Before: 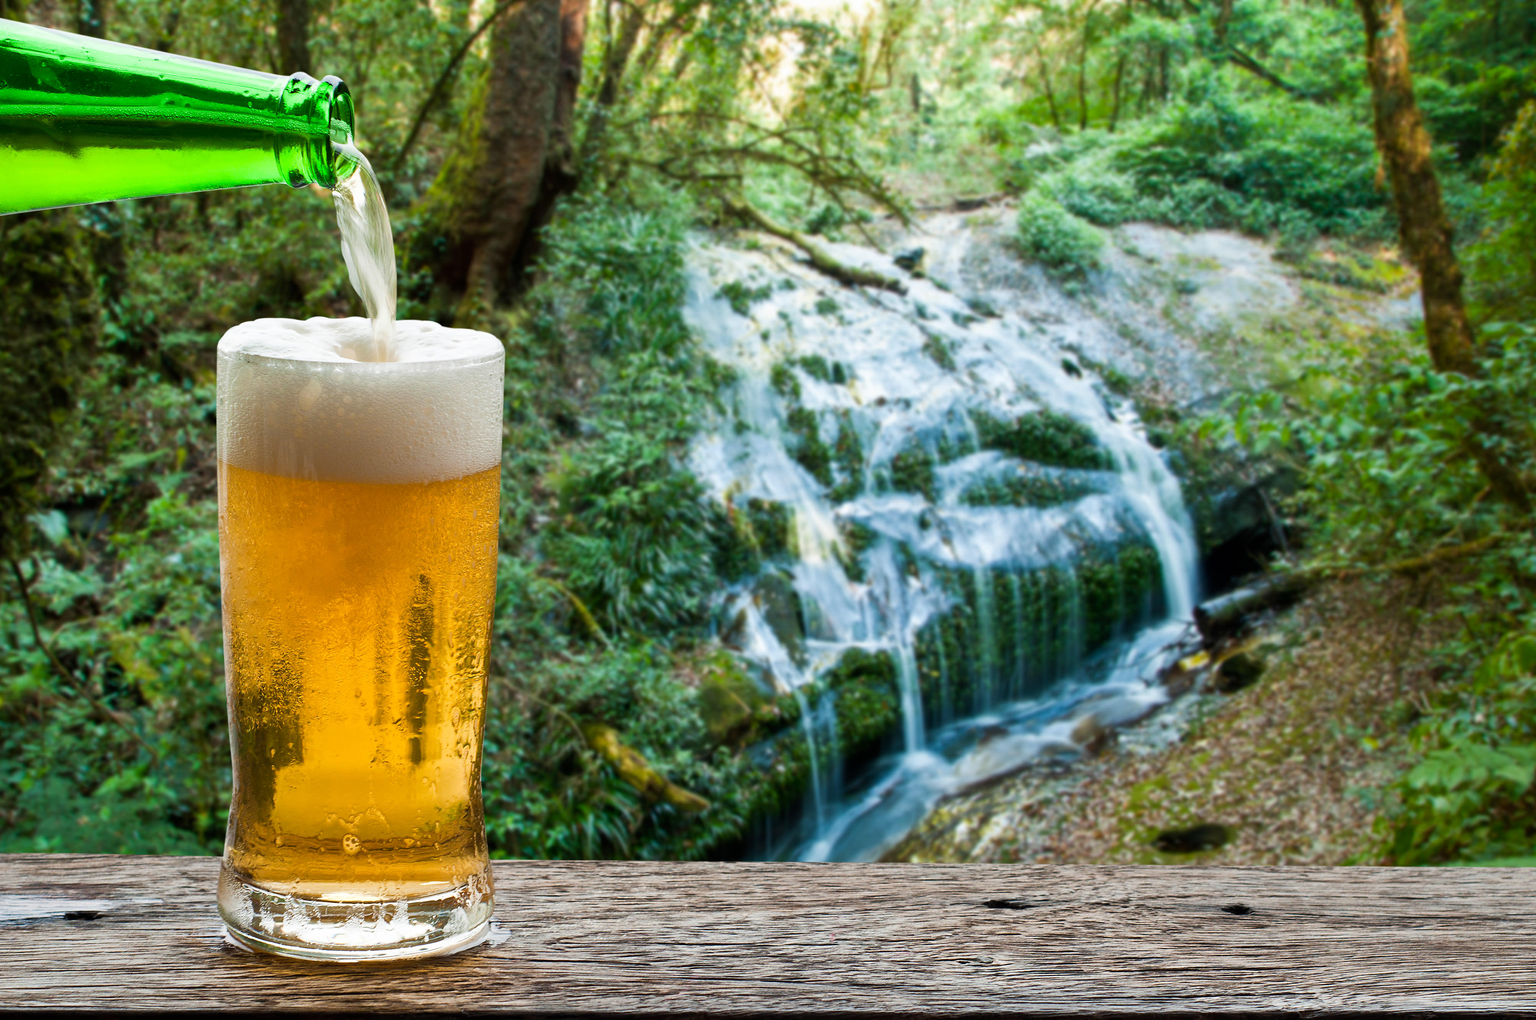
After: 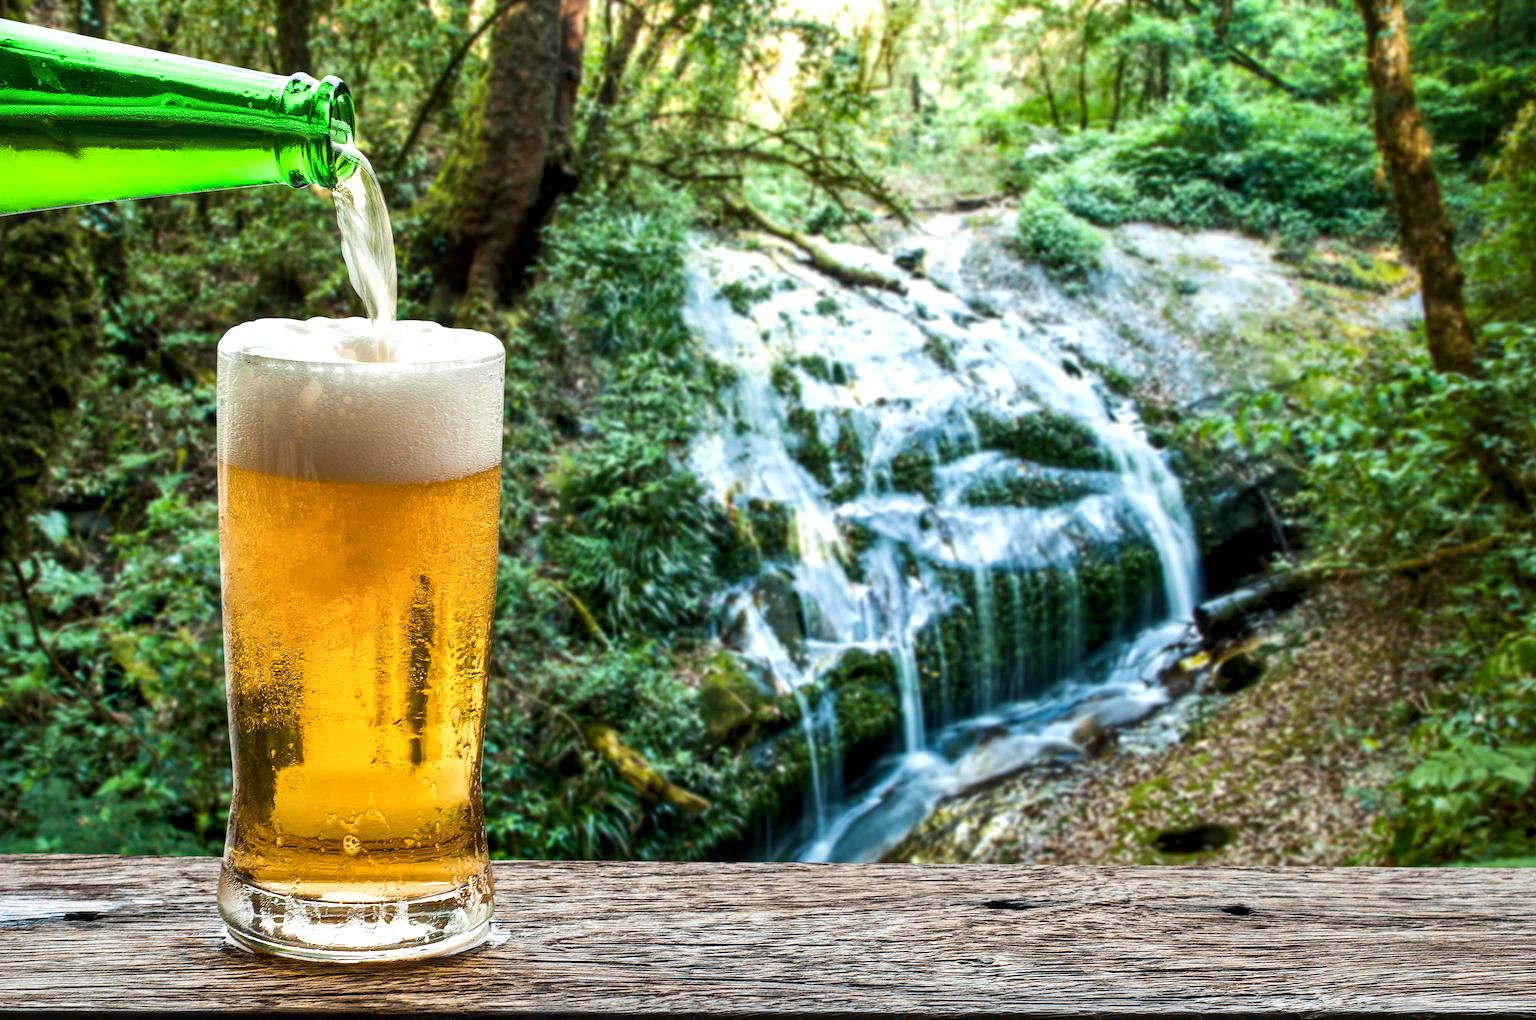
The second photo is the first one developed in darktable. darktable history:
tone equalizer: -8 EV -0.421 EV, -7 EV -0.378 EV, -6 EV -0.339 EV, -5 EV -0.241 EV, -3 EV 0.252 EV, -2 EV 0.358 EV, -1 EV 0.395 EV, +0 EV 0.413 EV, edges refinement/feathering 500, mask exposure compensation -1.57 EV, preserve details no
local contrast: detail 130%
